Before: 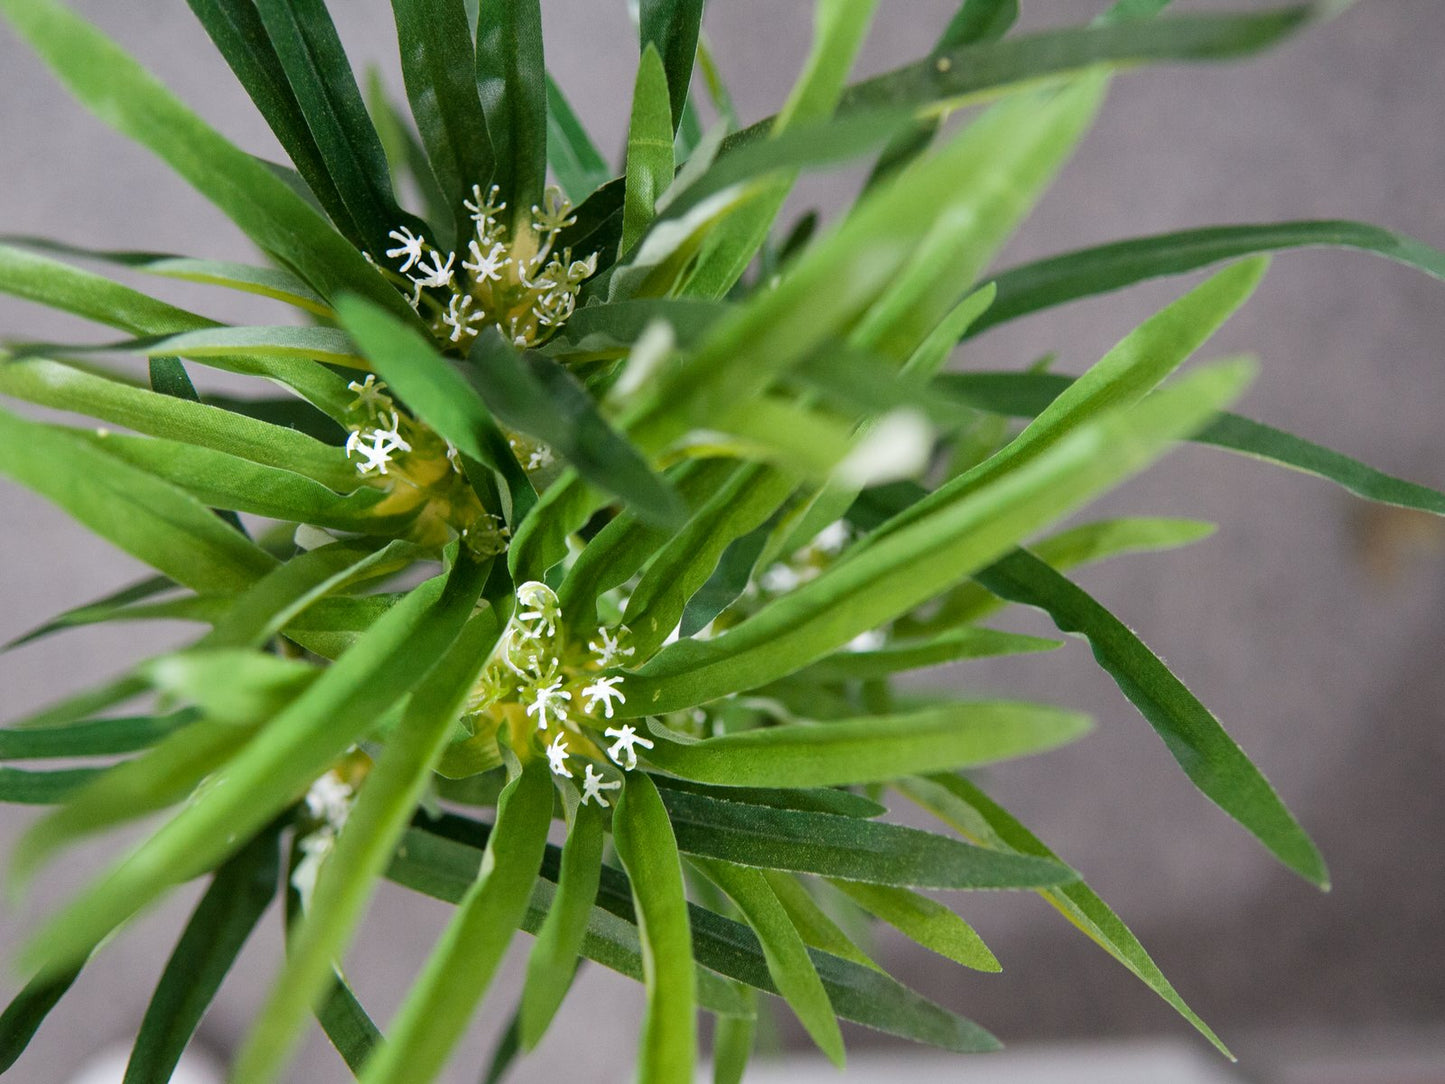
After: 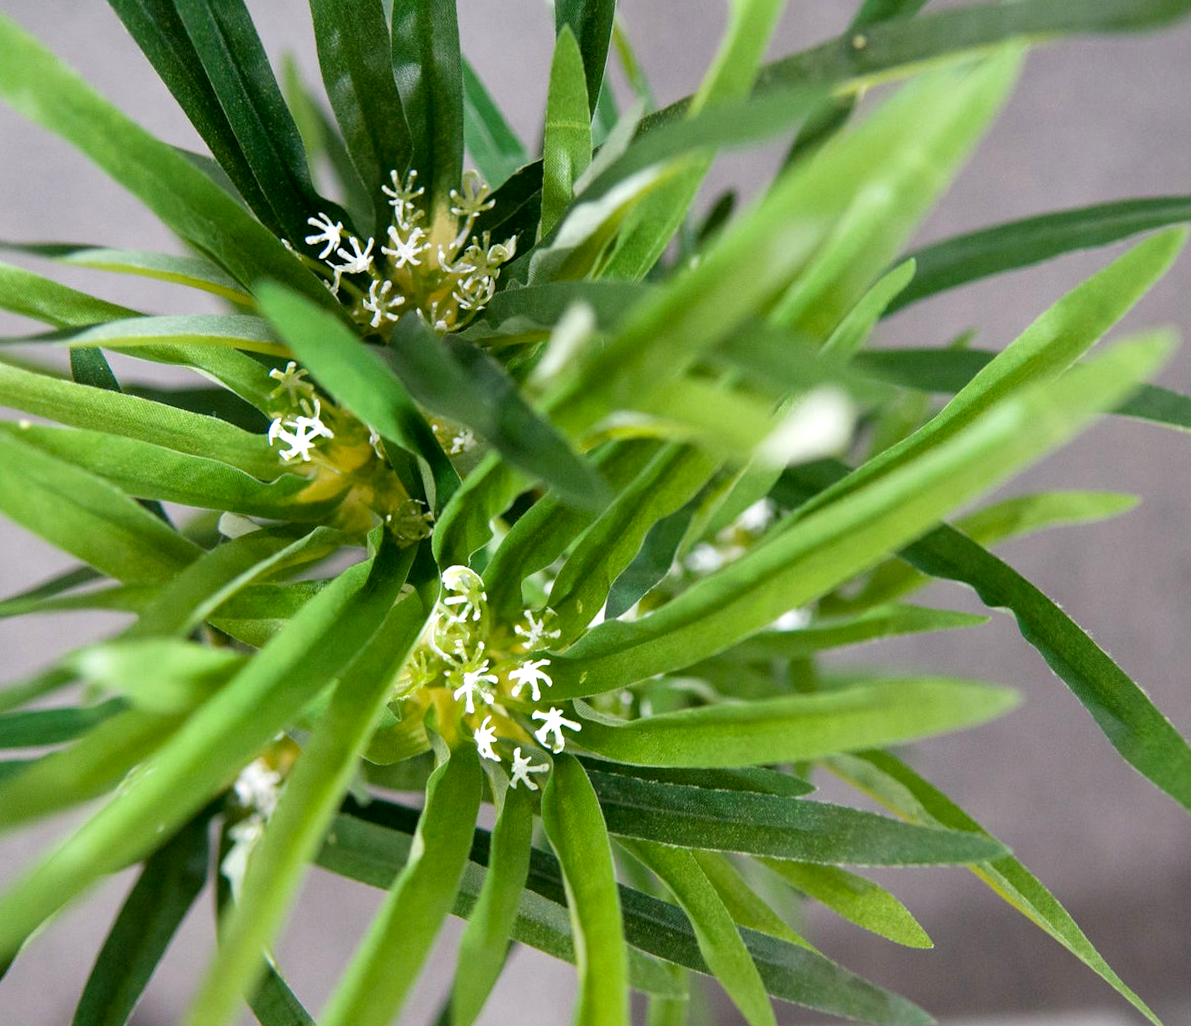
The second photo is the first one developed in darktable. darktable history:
exposure: black level correction 0.003, exposure 0.383 EV, compensate highlight preservation false
crop and rotate: angle 1°, left 4.281%, top 0.642%, right 11.383%, bottom 2.486%
